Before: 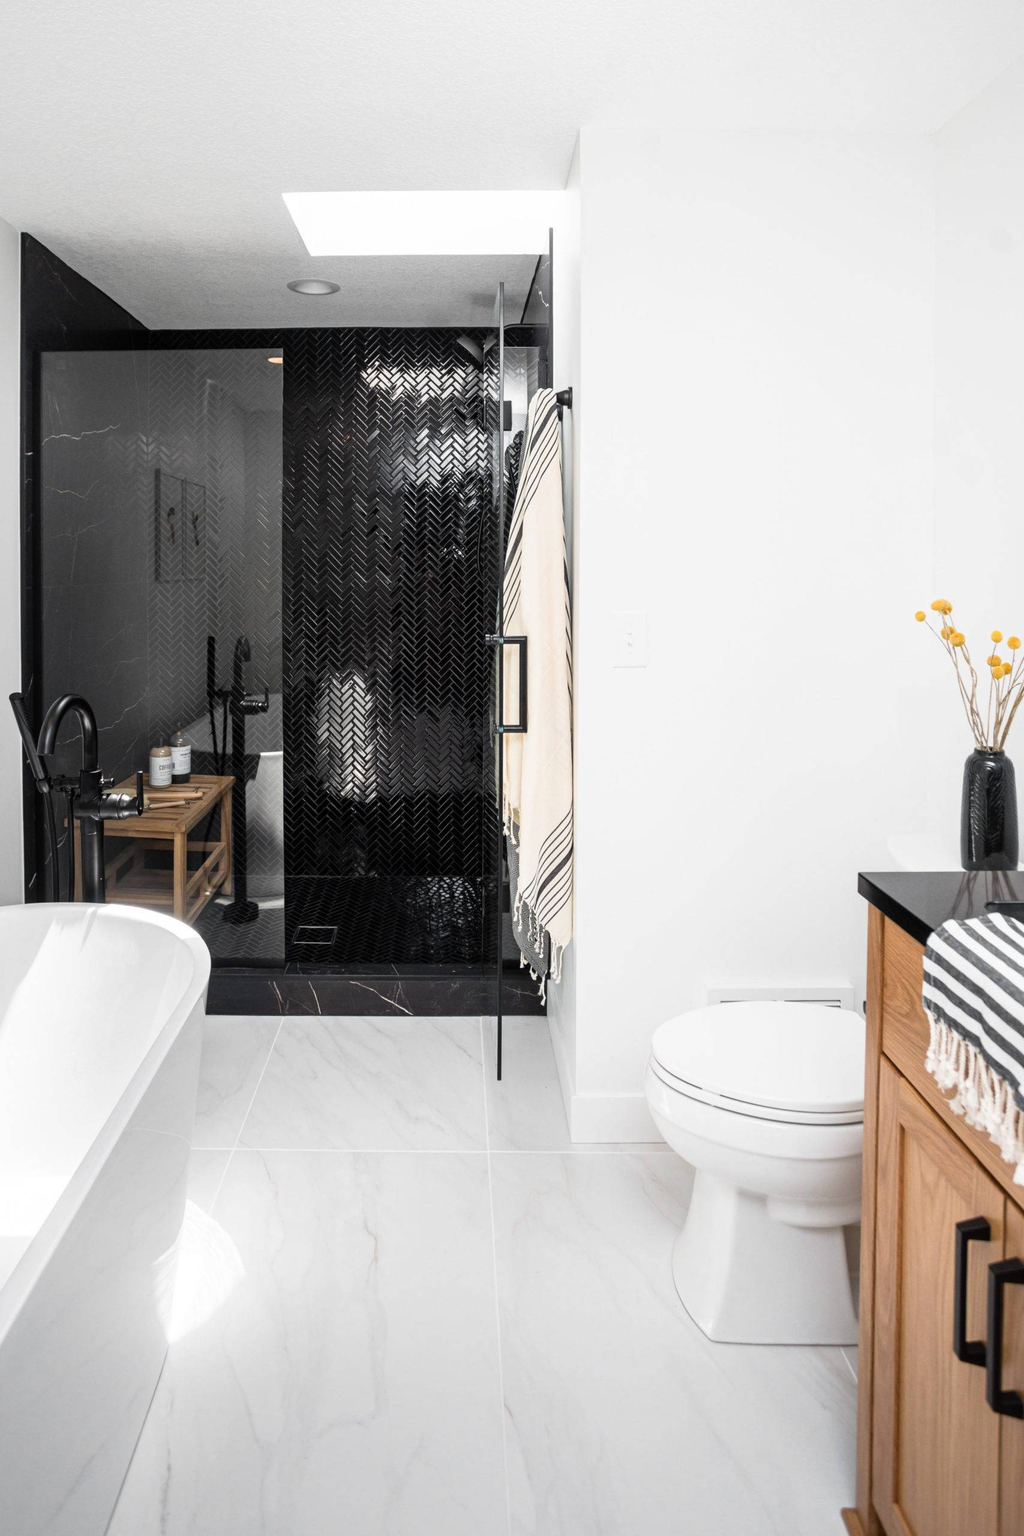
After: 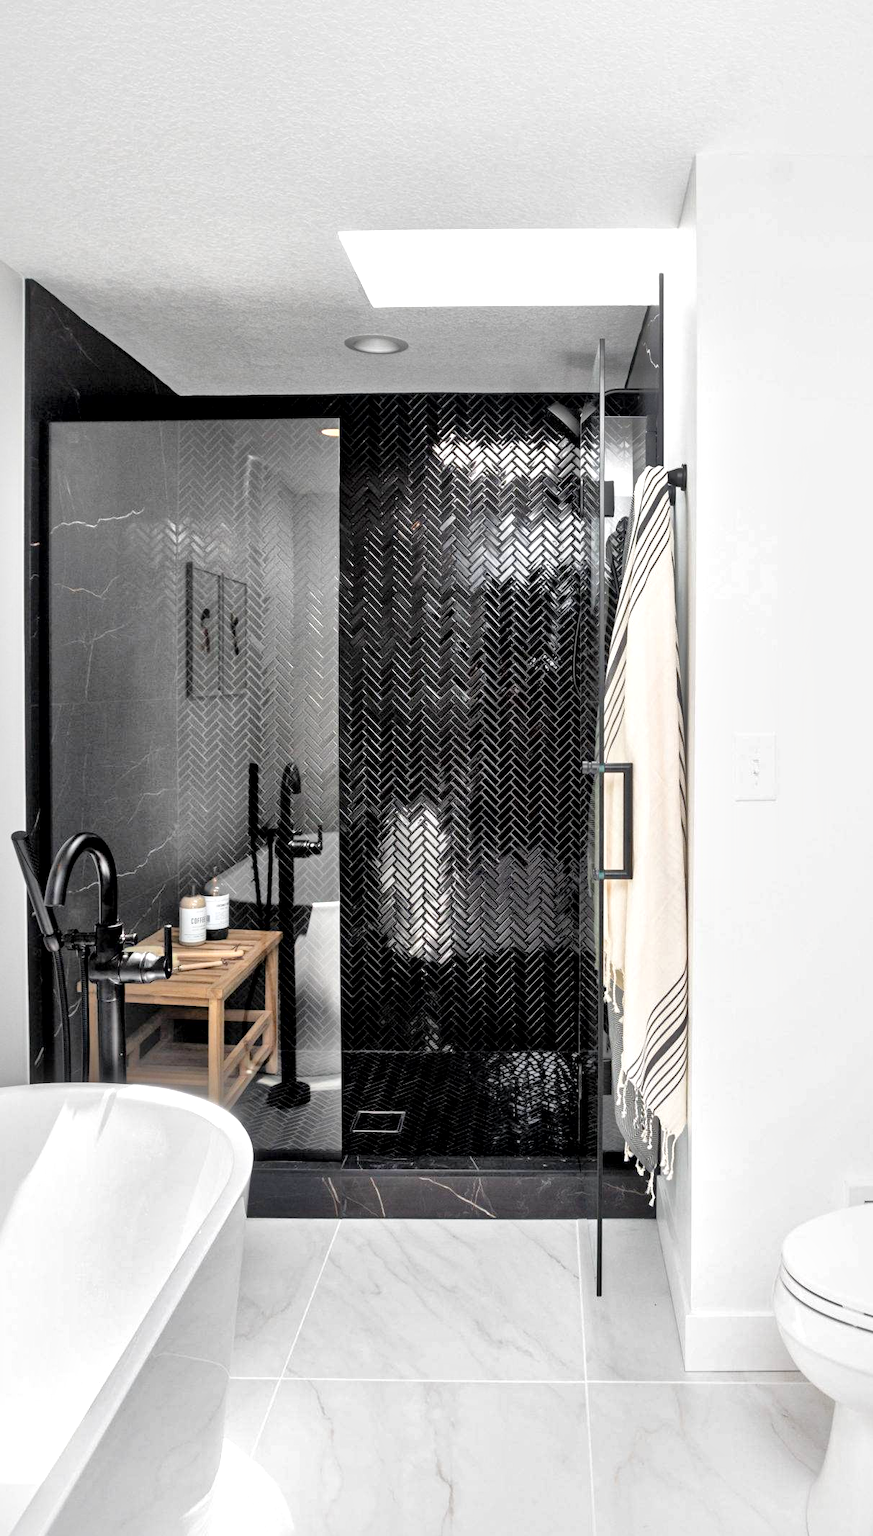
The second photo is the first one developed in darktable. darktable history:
crop: right 28.885%, bottom 16.626%
tone equalizer: -7 EV 0.15 EV, -6 EV 0.6 EV, -5 EV 1.15 EV, -4 EV 1.33 EV, -3 EV 1.15 EV, -2 EV 0.6 EV, -1 EV 0.15 EV, mask exposure compensation -0.5 EV
local contrast: mode bilateral grid, contrast 44, coarseness 69, detail 214%, midtone range 0.2
contrast equalizer: octaves 7, y [[0.6 ×6], [0.55 ×6], [0 ×6], [0 ×6], [0 ×6]], mix -0.36
